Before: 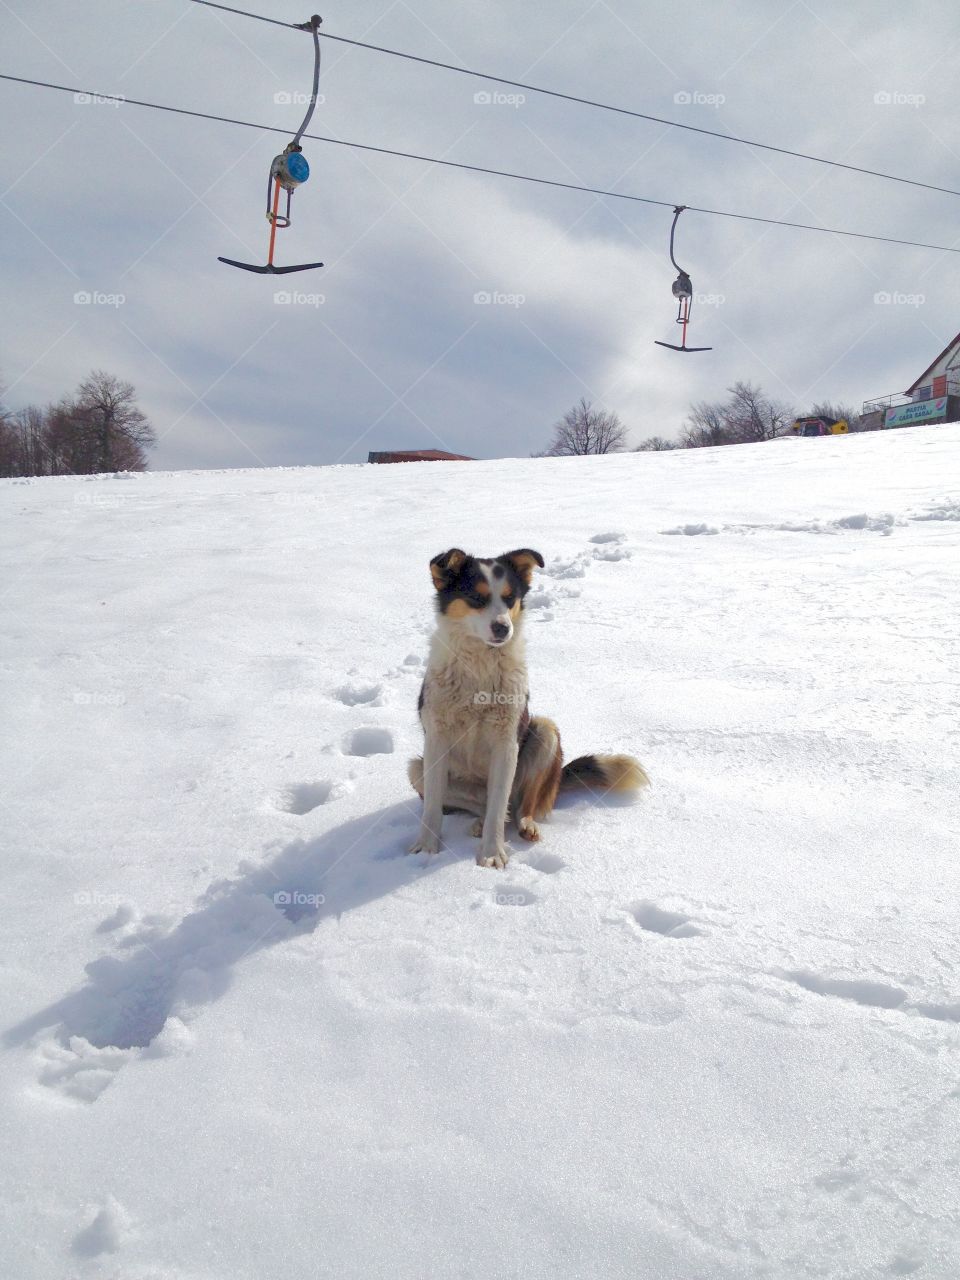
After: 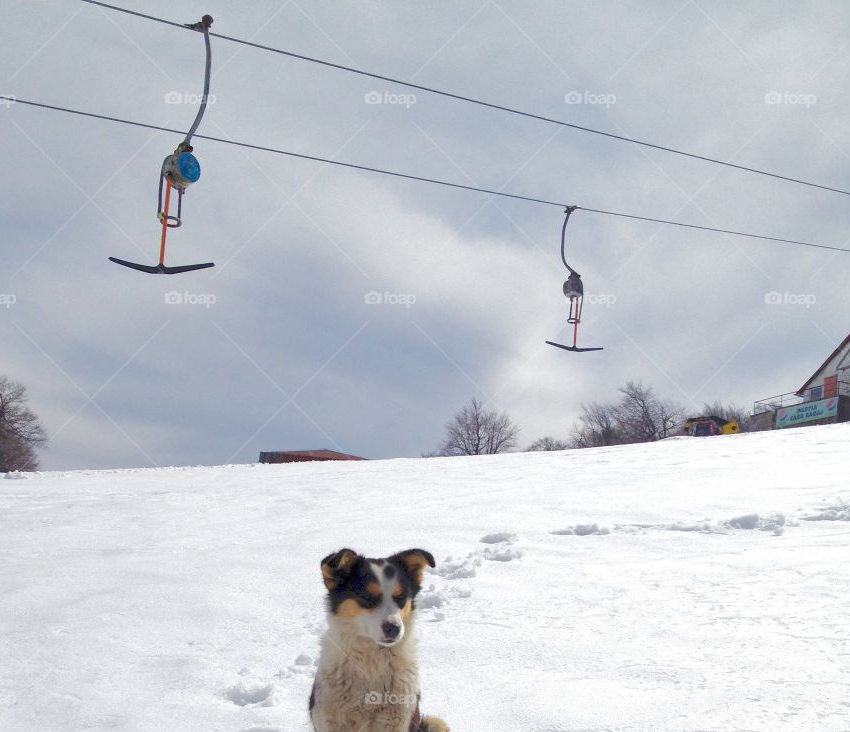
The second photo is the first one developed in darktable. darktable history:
crop and rotate: left 11.433%, bottom 42.806%
